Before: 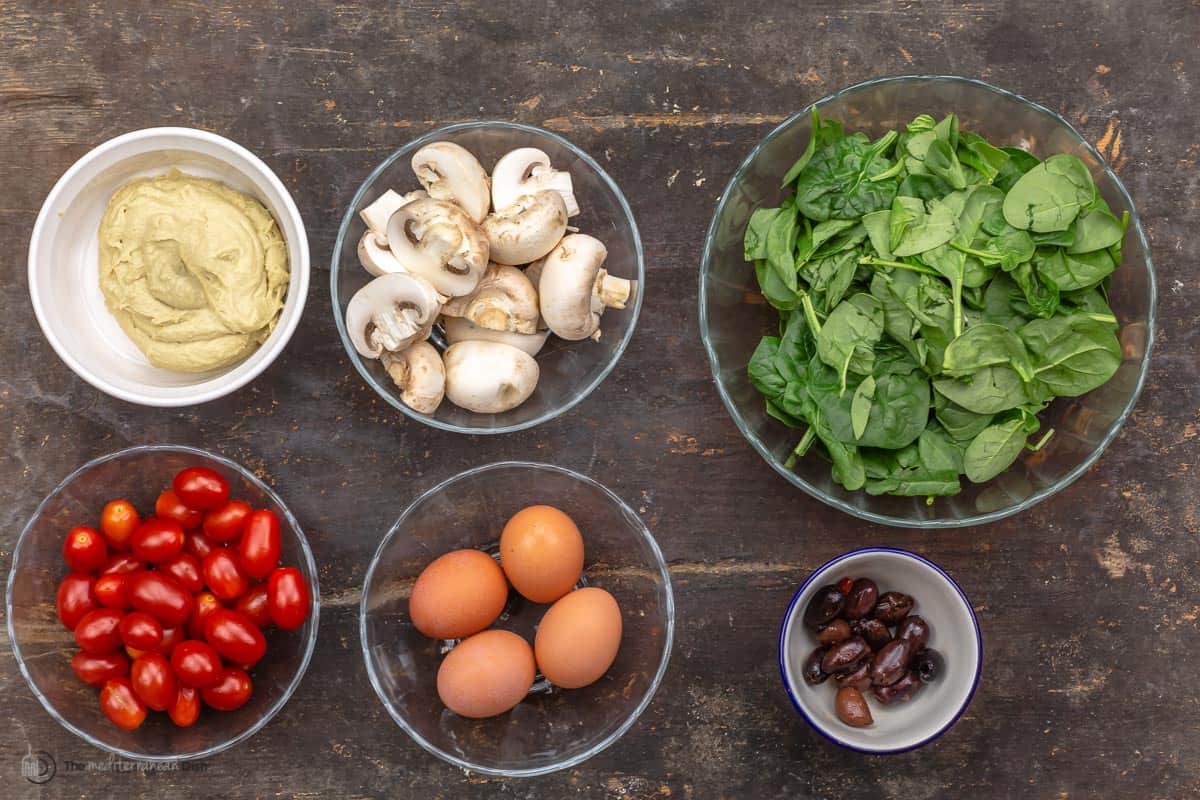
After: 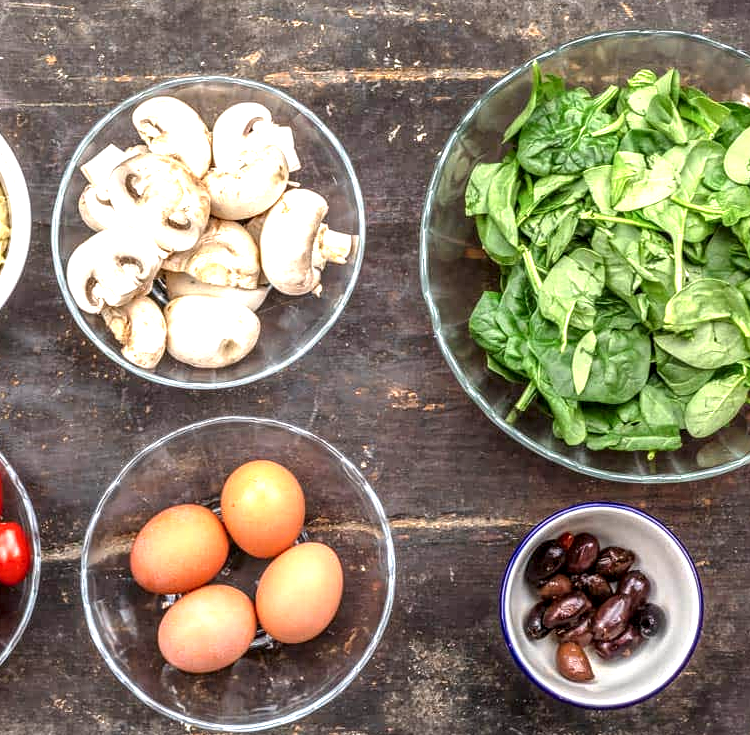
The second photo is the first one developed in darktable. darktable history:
crop and rotate: left 23.315%, top 5.637%, right 14.113%, bottom 2.364%
local contrast: highlights 60%, shadows 60%, detail 160%
exposure: exposure 0.94 EV, compensate highlight preservation false
